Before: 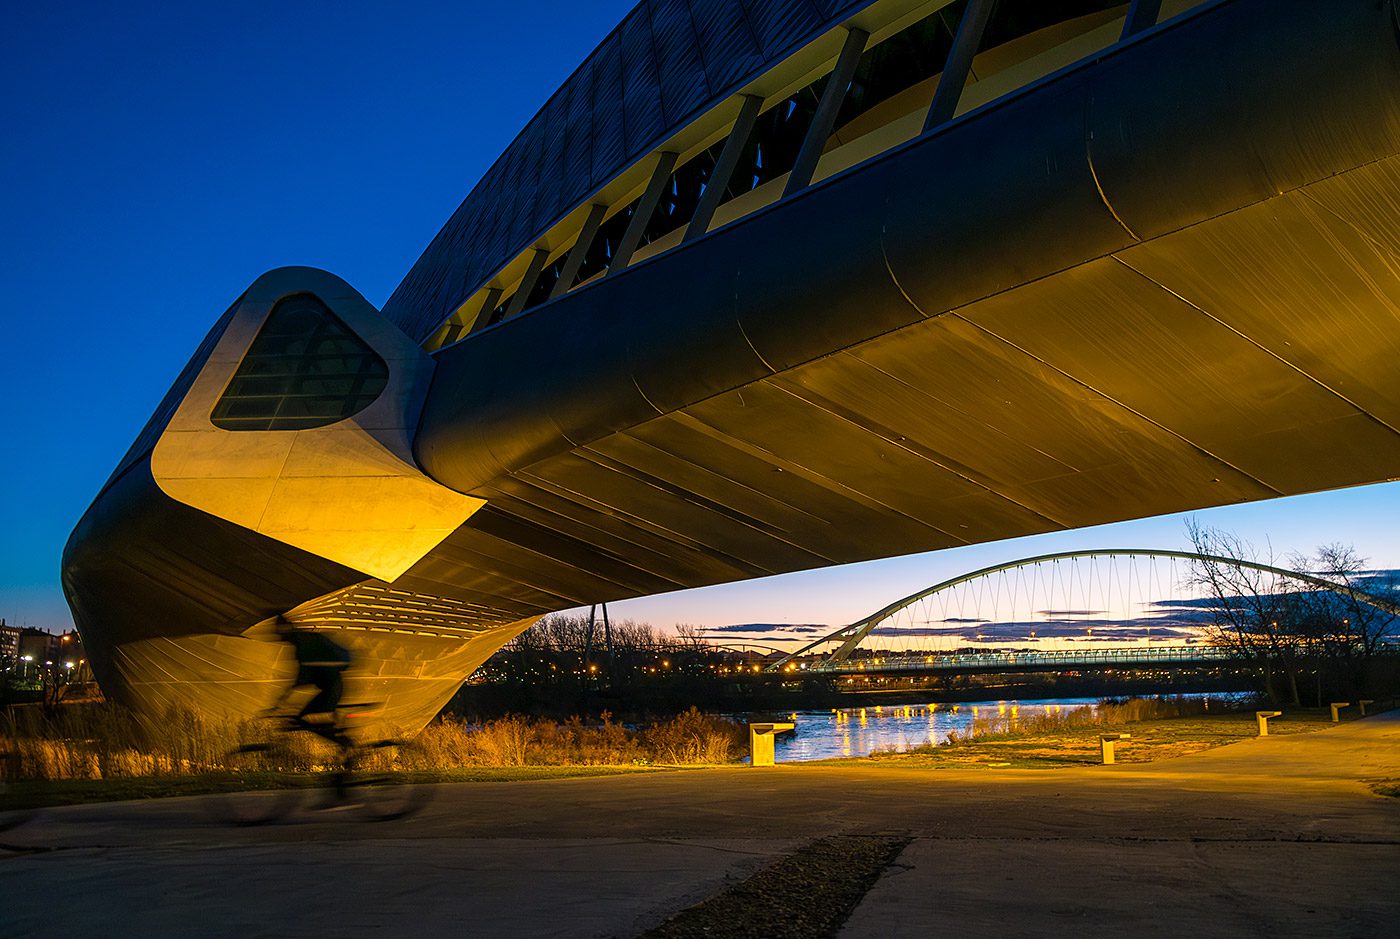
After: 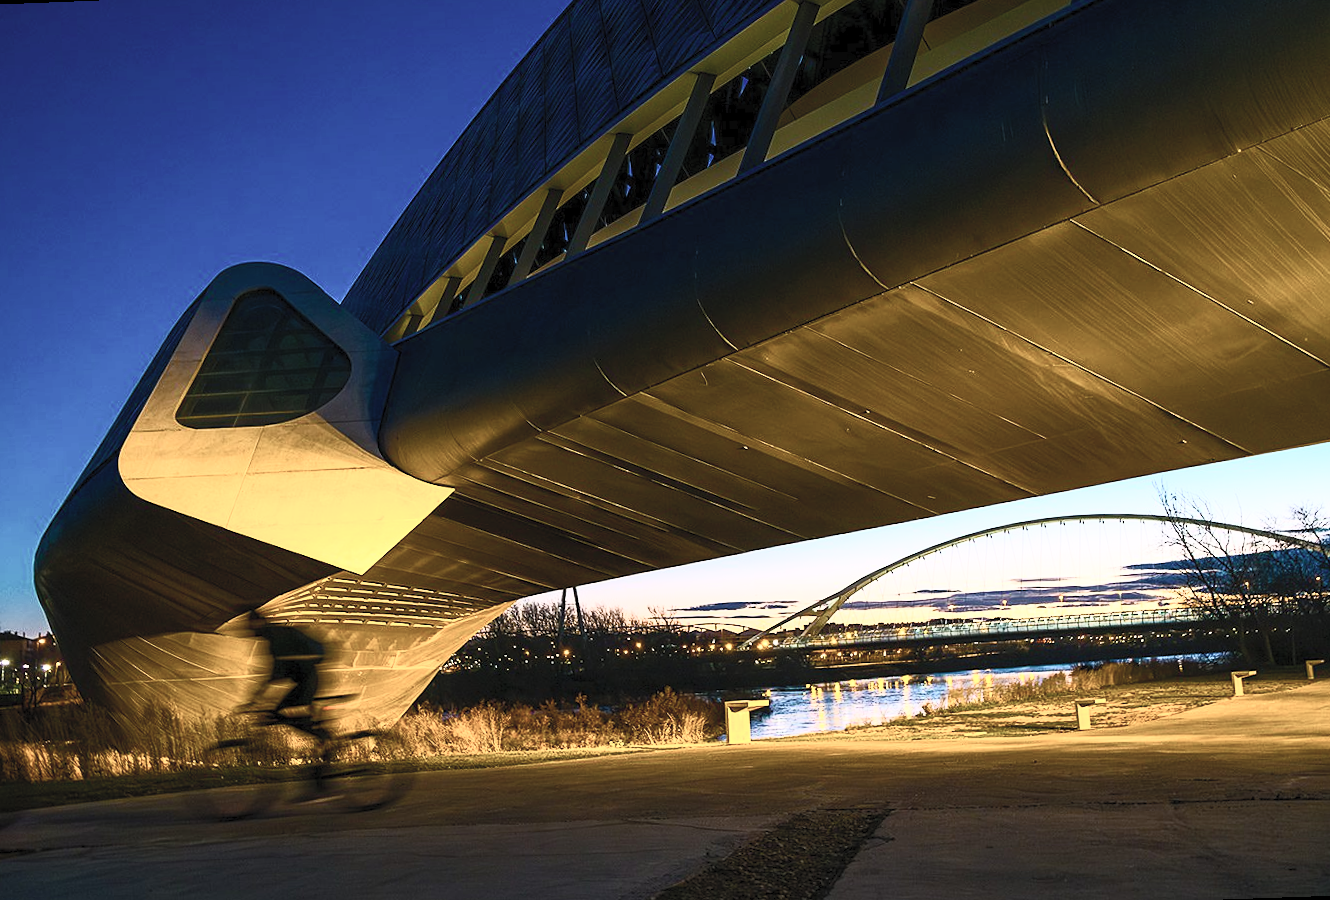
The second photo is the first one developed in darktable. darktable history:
contrast brightness saturation: contrast 0.57, brightness 0.57, saturation -0.34
color balance rgb: perceptual saturation grading › global saturation 20%, perceptual saturation grading › highlights -25%, perceptual saturation grading › shadows 50%
rotate and perspective: rotation -2.12°, lens shift (vertical) 0.009, lens shift (horizontal) -0.008, automatic cropping original format, crop left 0.036, crop right 0.964, crop top 0.05, crop bottom 0.959
